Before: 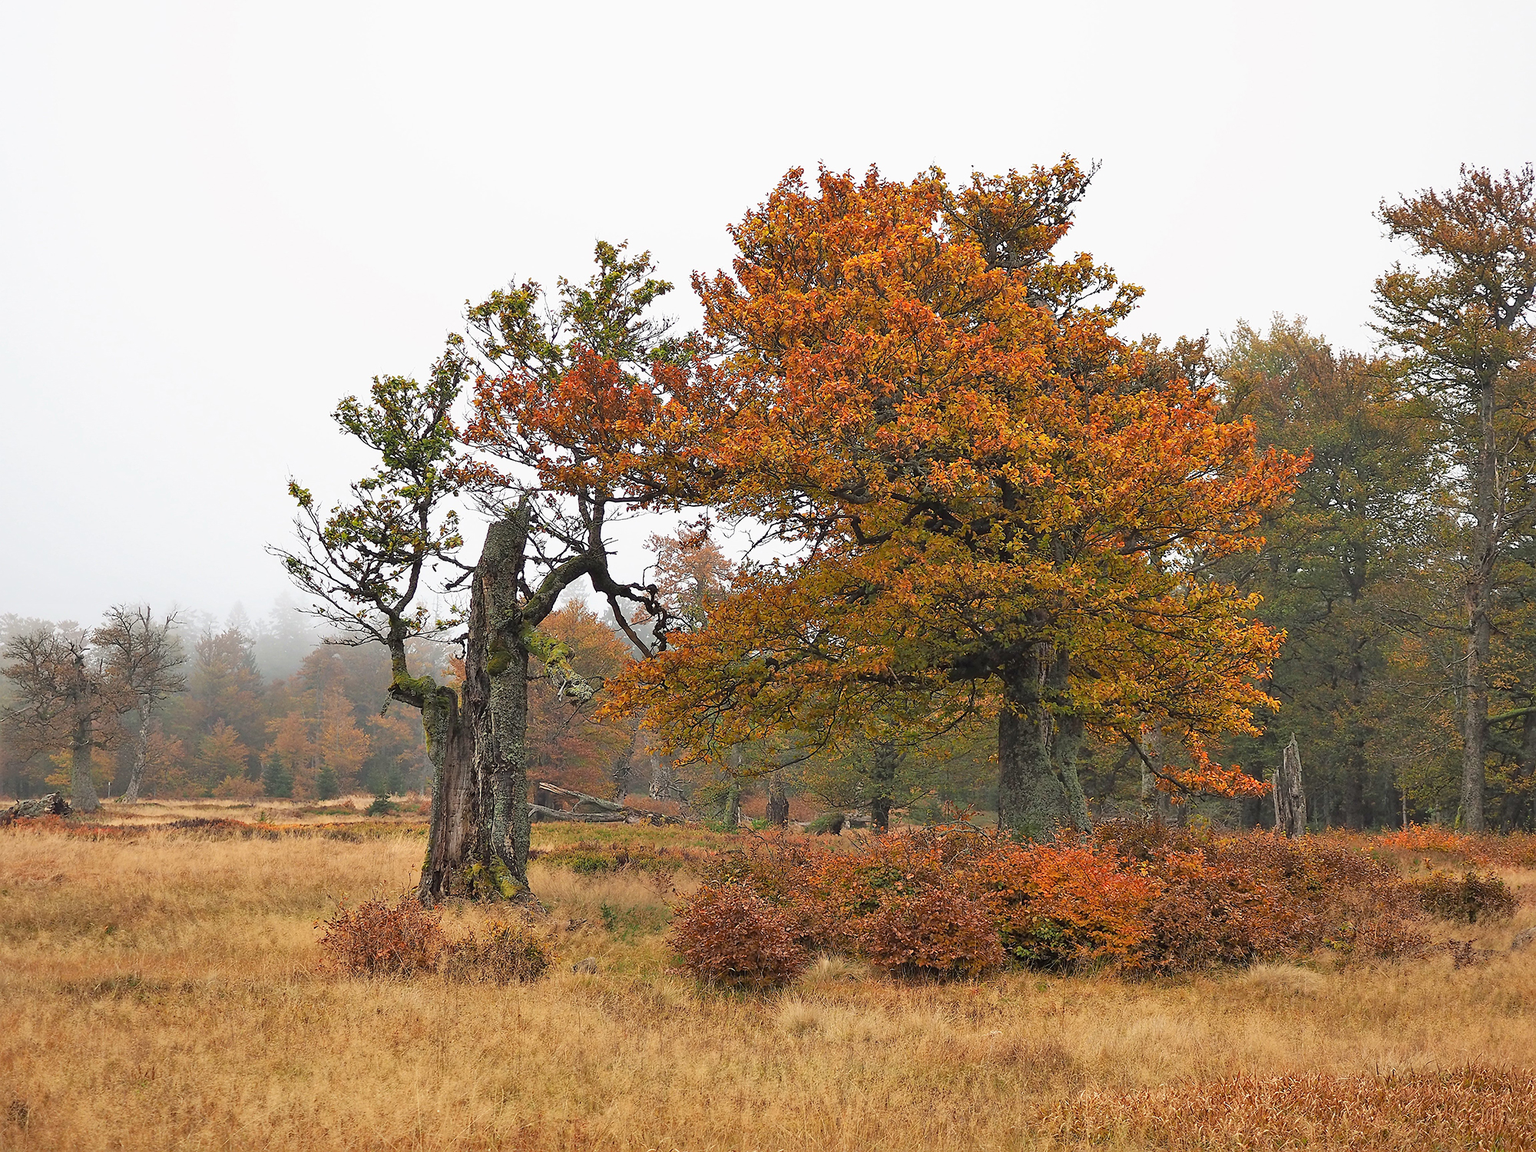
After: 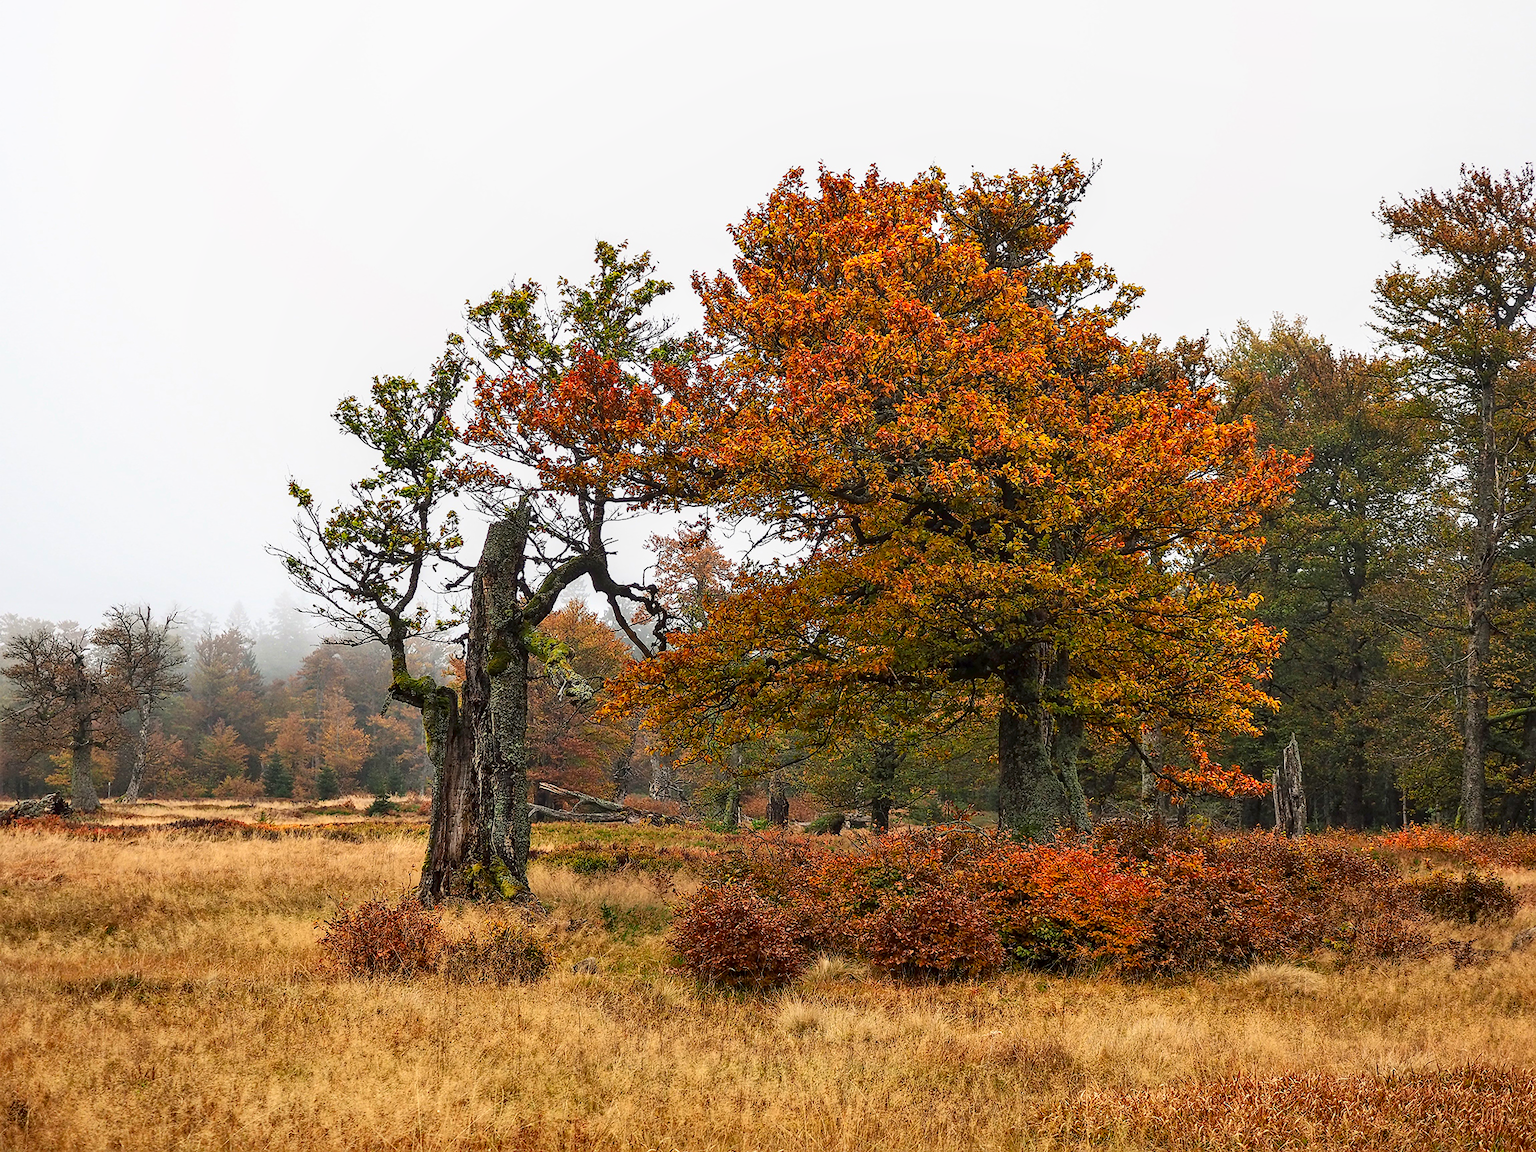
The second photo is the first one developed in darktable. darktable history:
local contrast: on, module defaults
contrast brightness saturation: contrast 0.21, brightness -0.11, saturation 0.21
